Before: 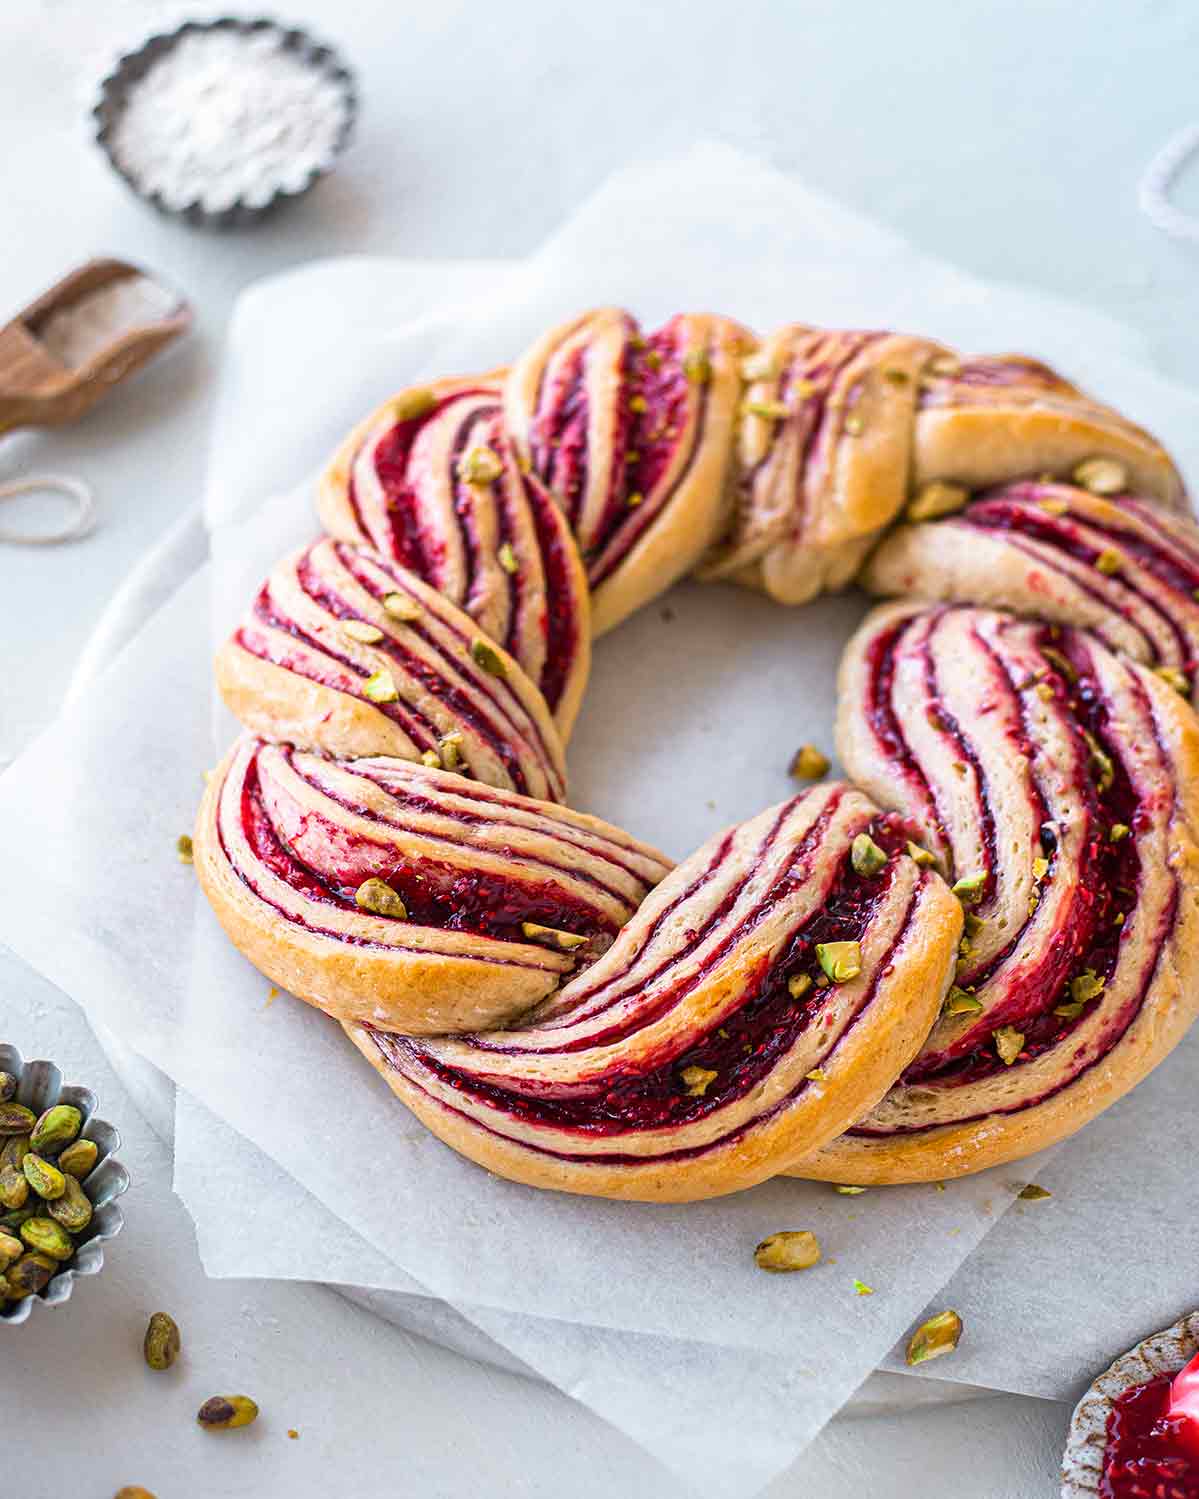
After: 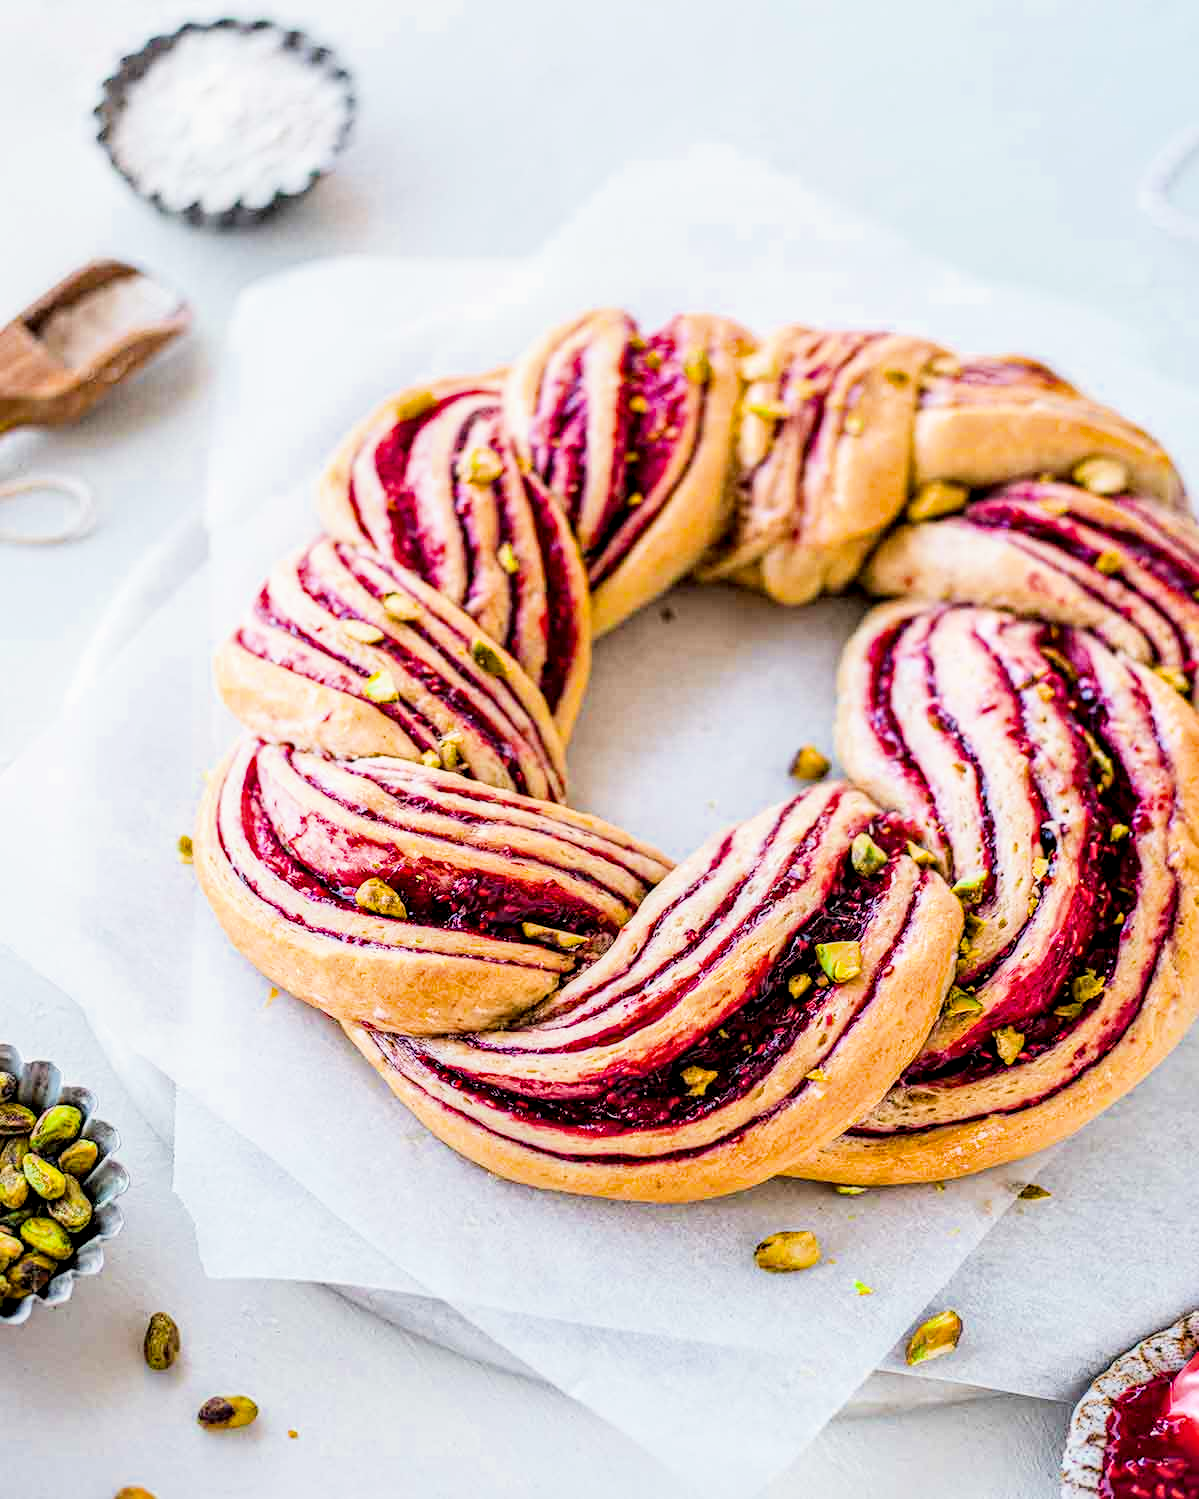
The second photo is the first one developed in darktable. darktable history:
local contrast: detail 150%
exposure: black level correction 0, exposure 0.9 EV, compensate exposure bias true, compensate highlight preservation false
color balance rgb: perceptual saturation grading › global saturation 20%
filmic rgb: black relative exposure -6 EV, white relative exposure 5 EV, hardness 2.79, contrast 1.3
